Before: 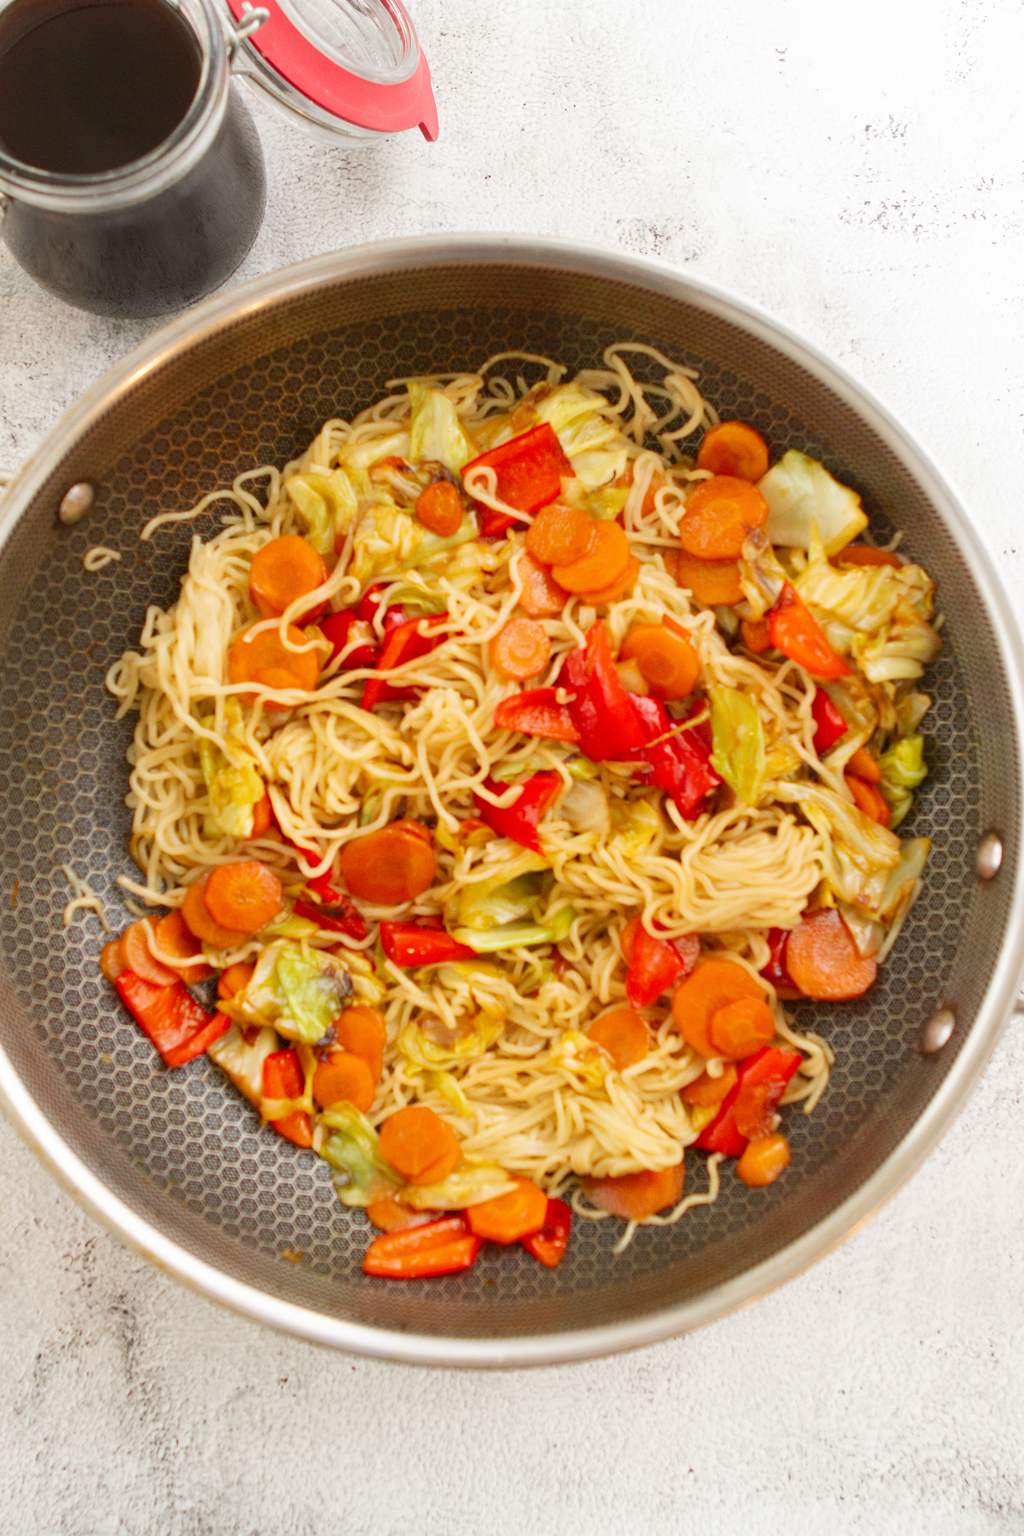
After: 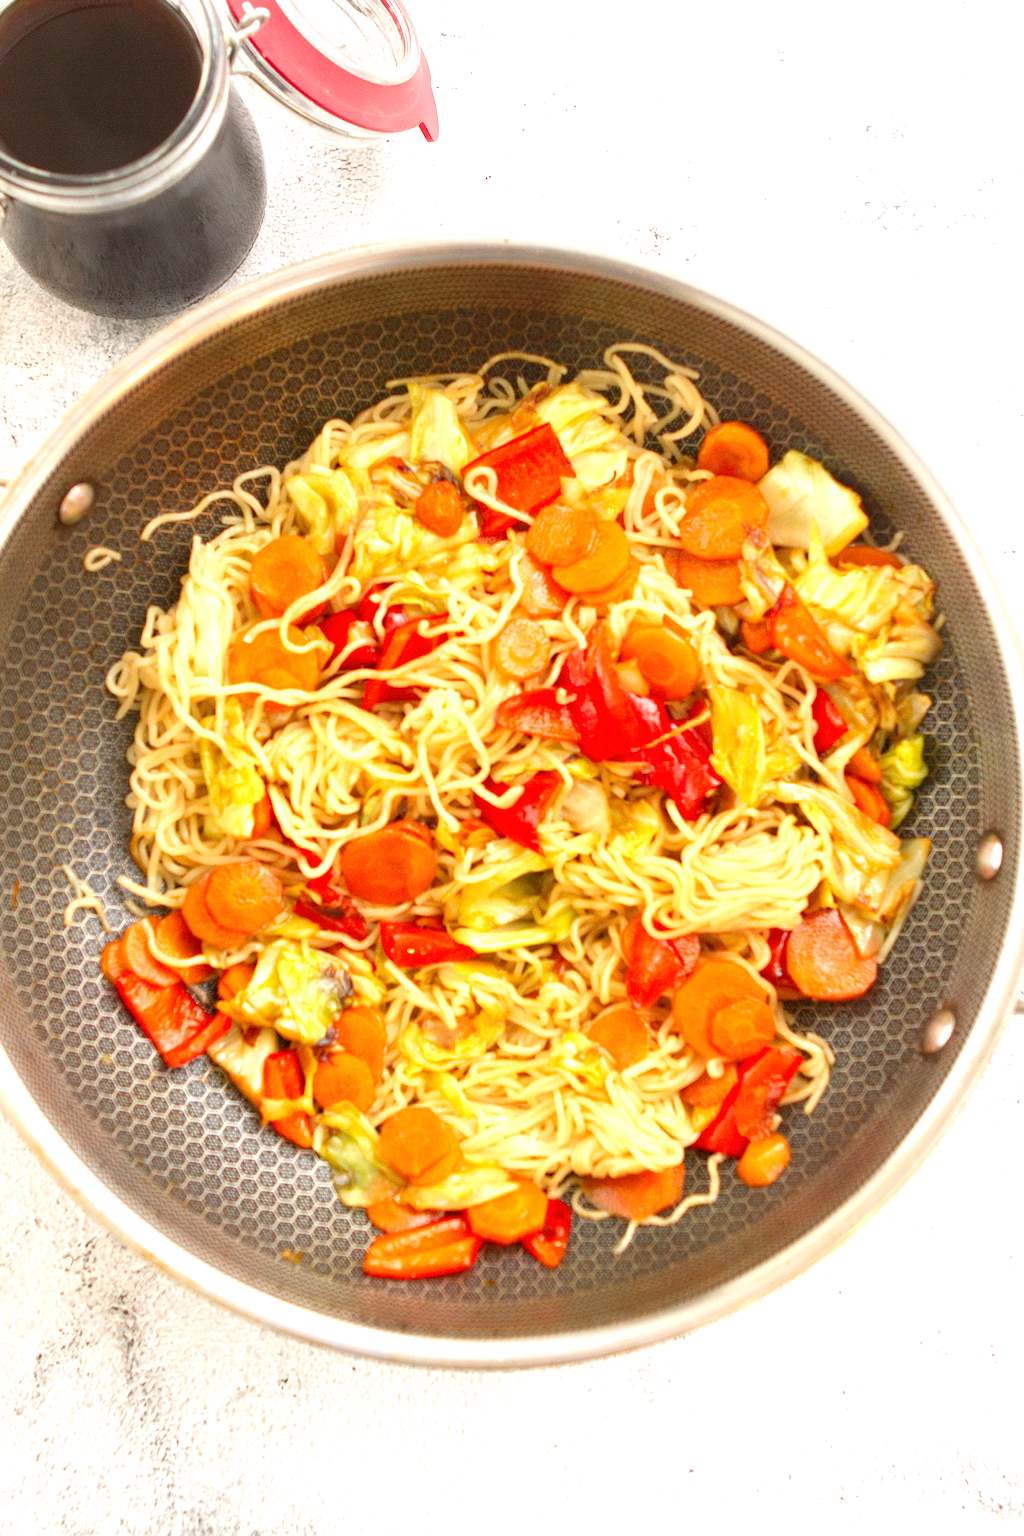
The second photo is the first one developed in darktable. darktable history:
exposure: exposure 0.77 EV, compensate highlight preservation false
sharpen: on, module defaults
